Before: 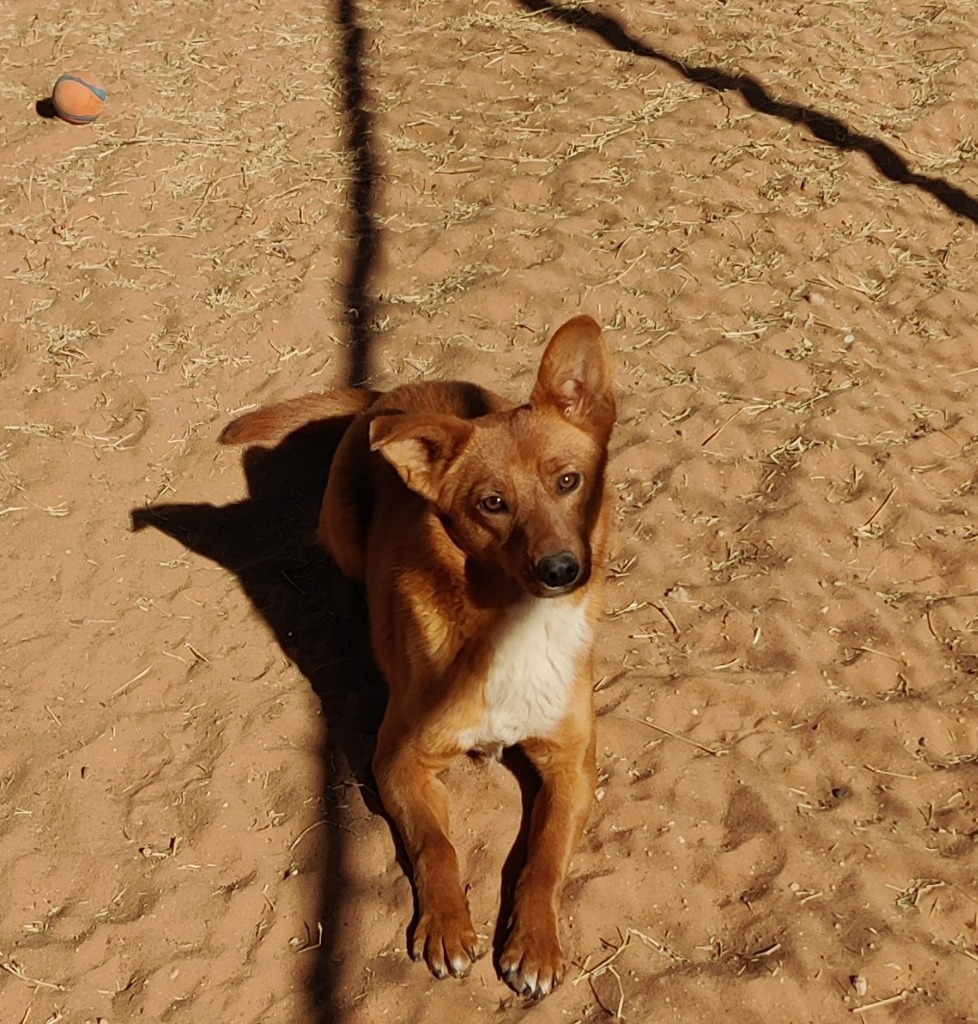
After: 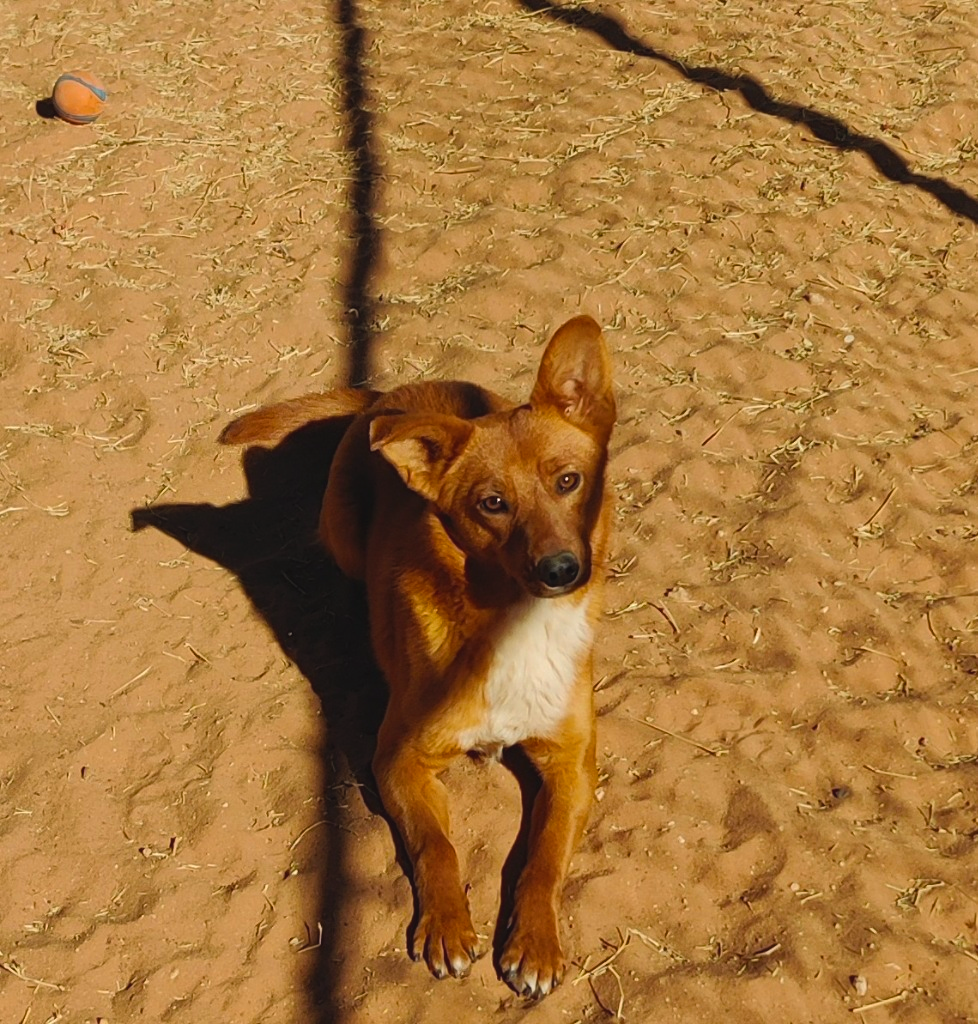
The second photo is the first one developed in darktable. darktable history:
tone equalizer: mask exposure compensation -0.511 EV
color balance rgb: shadows lift › chroma 2.003%, shadows lift › hue 246.86°, global offset › luminance 0.49%, global offset › hue 170.19°, perceptual saturation grading › global saturation 19.394%, global vibrance 20%
